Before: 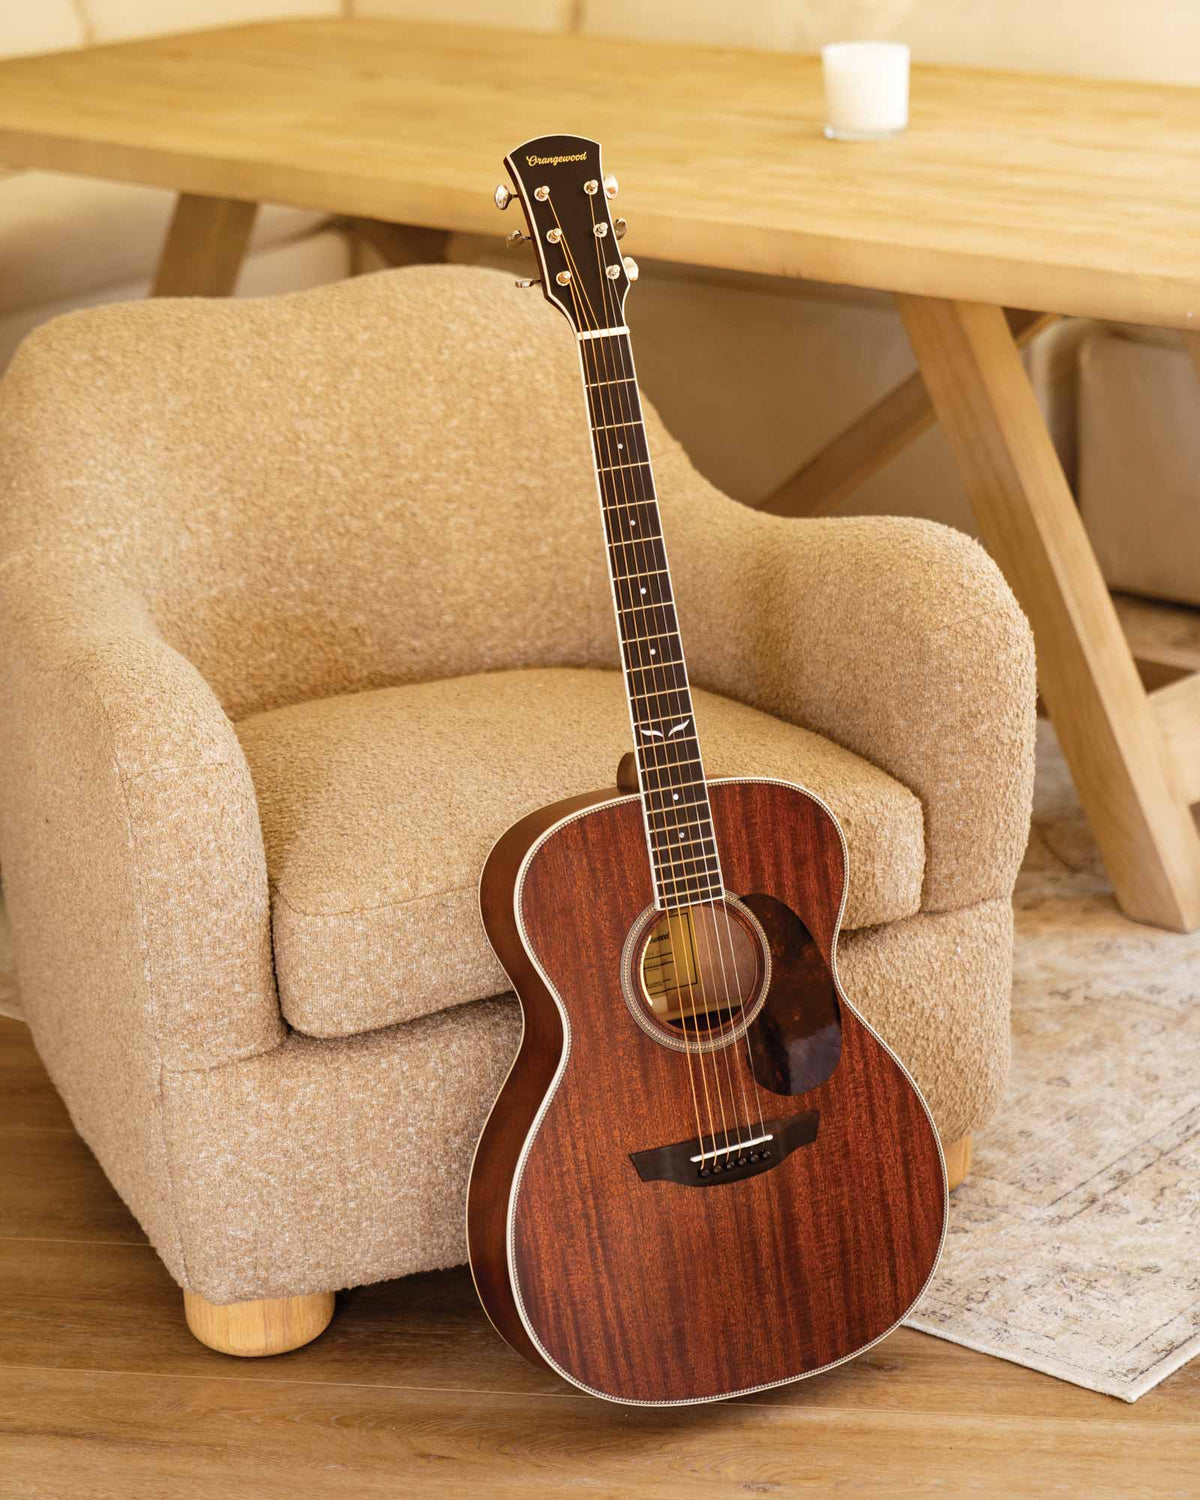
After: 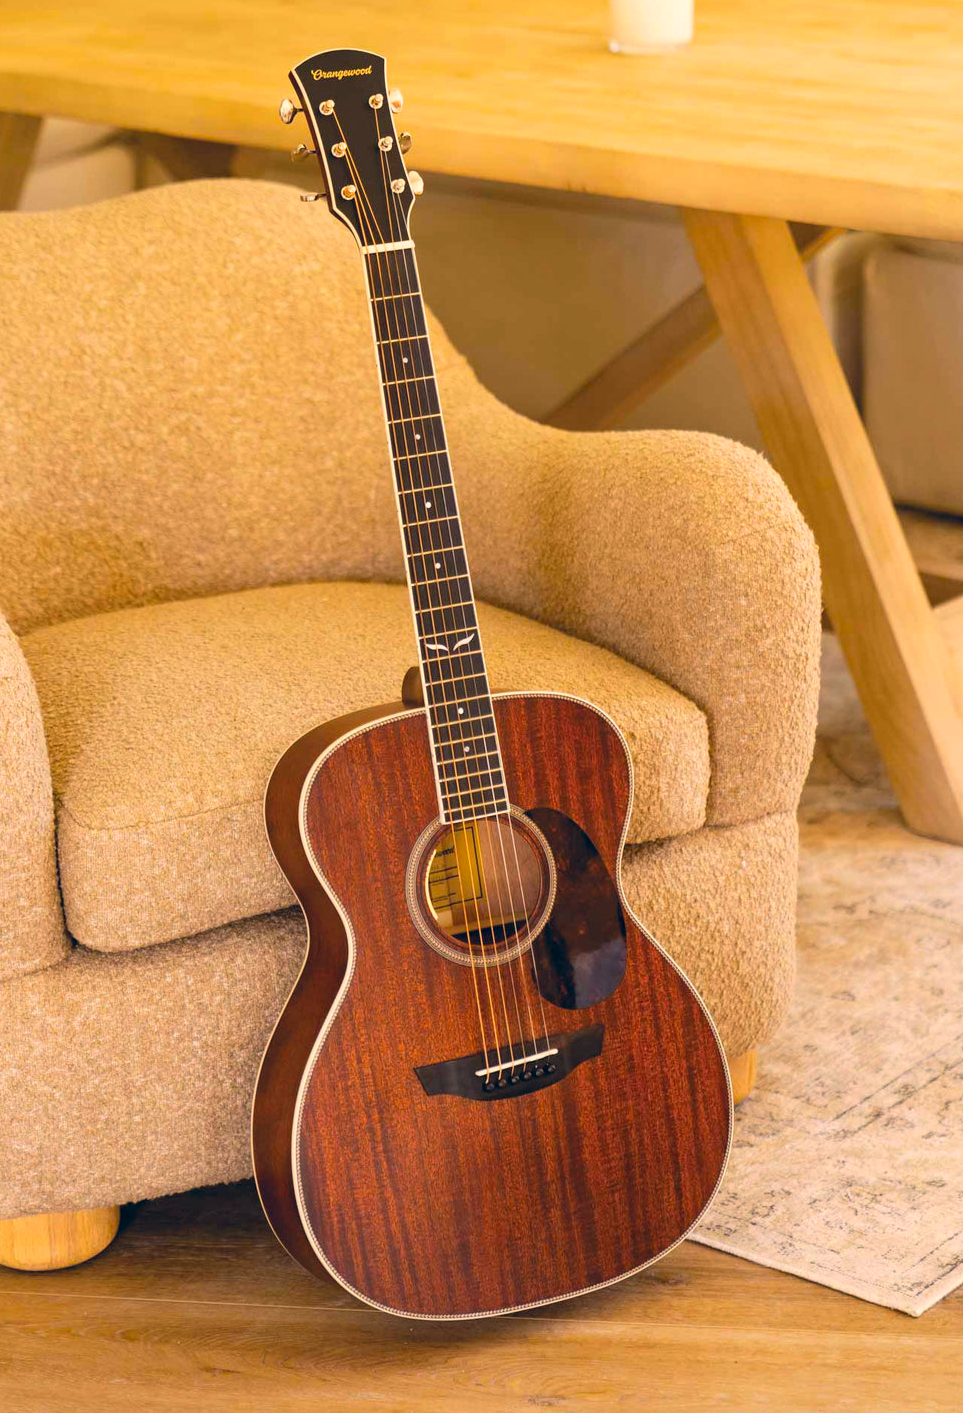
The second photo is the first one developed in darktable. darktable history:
color correction: highlights a* 10.32, highlights b* 14.66, shadows a* -9.59, shadows b* -15.02
crop and rotate: left 17.959%, top 5.771%, right 1.742%
contrast brightness saturation: contrast 0.03, brightness 0.06, saturation 0.13
color balance: output saturation 110%
